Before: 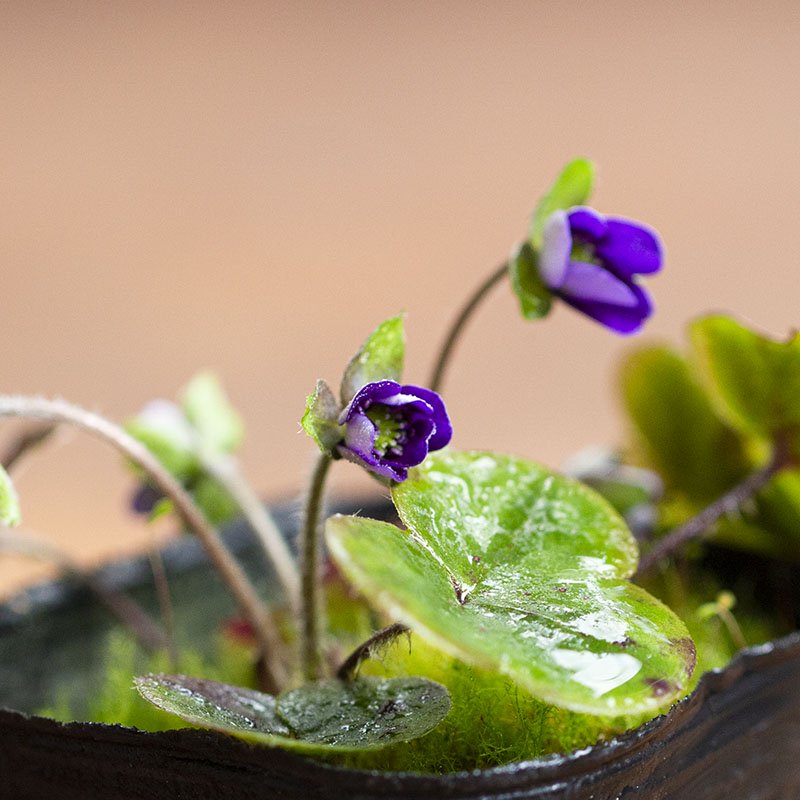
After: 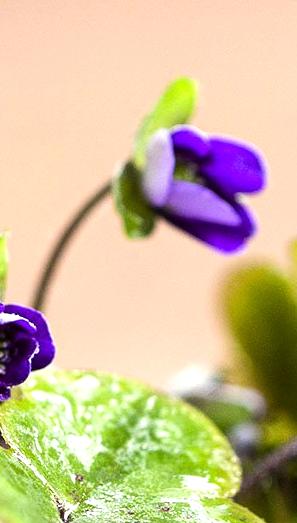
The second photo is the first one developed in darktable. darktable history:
sharpen: radius 2.915, amount 0.878, threshold 47.253
crop and rotate: left 49.7%, top 10.132%, right 13.139%, bottom 24.374%
tone equalizer: -8 EV -0.714 EV, -7 EV -0.682 EV, -6 EV -0.569 EV, -5 EV -0.382 EV, -3 EV 0.379 EV, -2 EV 0.6 EV, -1 EV 0.693 EV, +0 EV 0.761 EV, edges refinement/feathering 500, mask exposure compensation -1.57 EV, preserve details no
